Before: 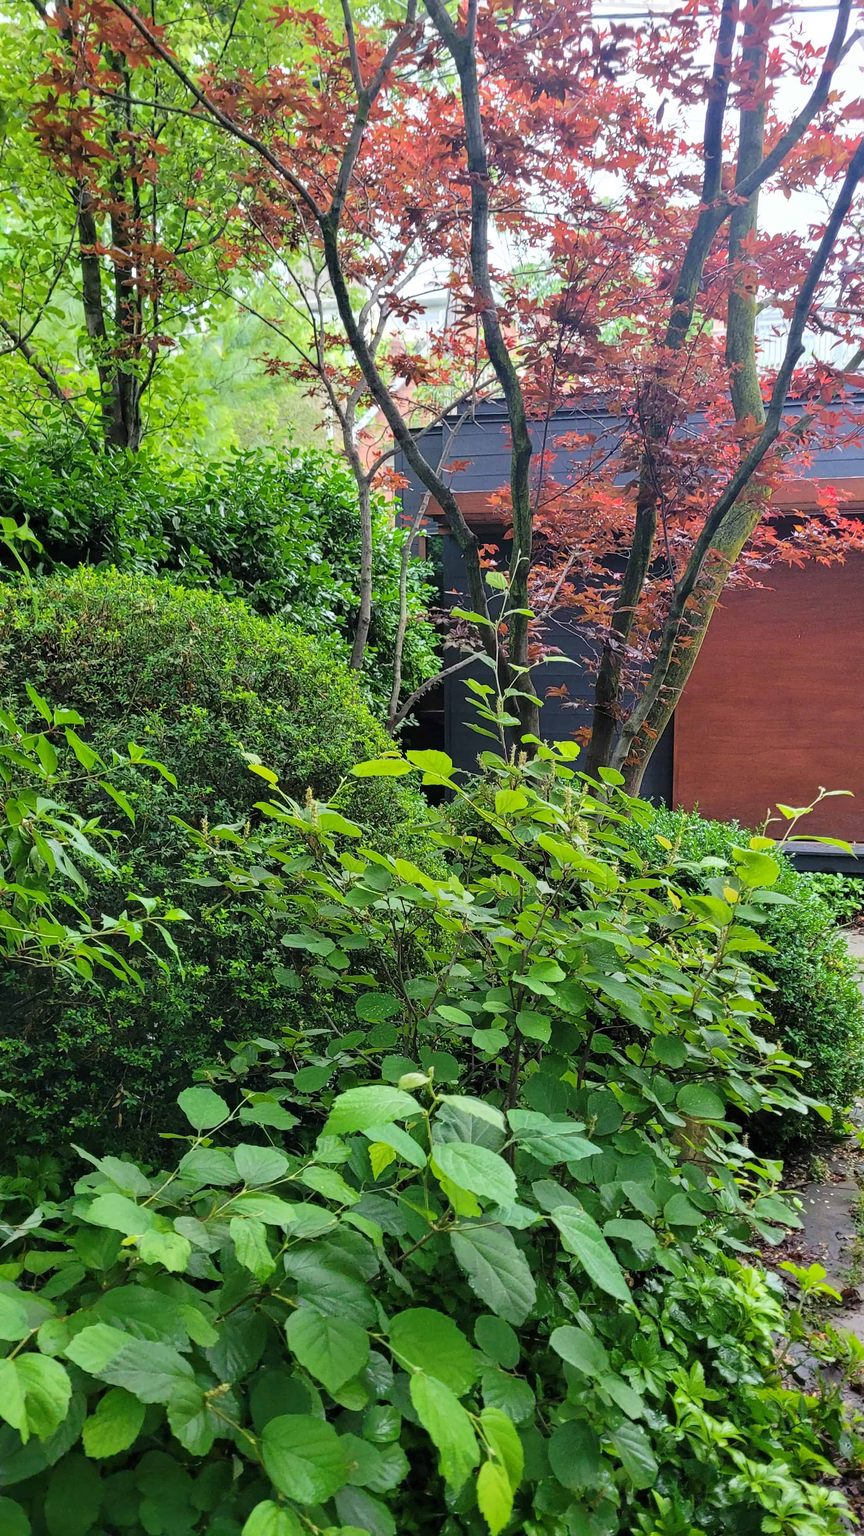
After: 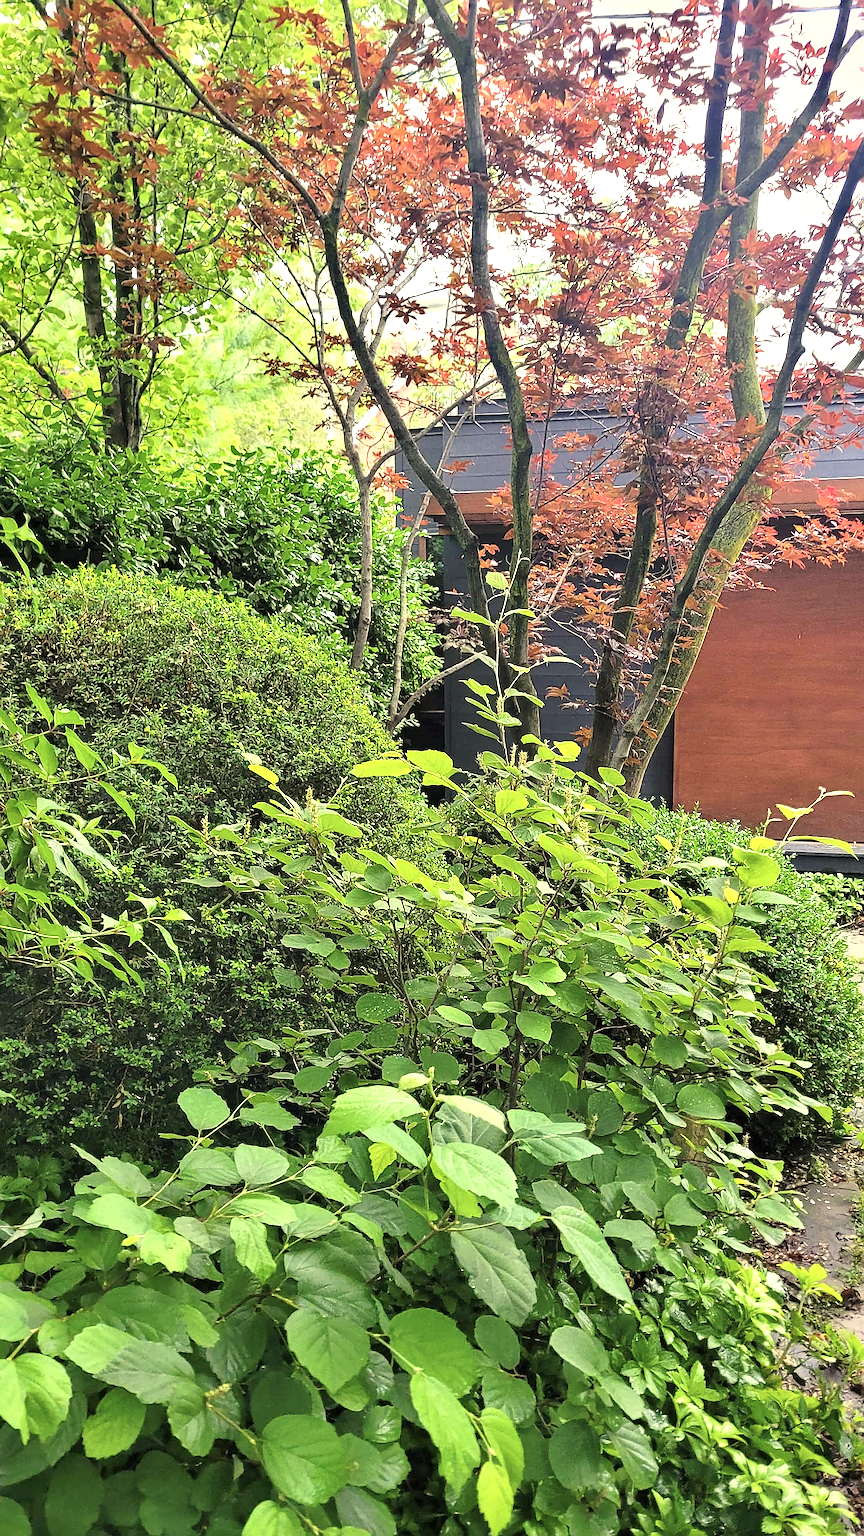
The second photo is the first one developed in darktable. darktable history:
color balance: input saturation 80.07%
sharpen: radius 1.4, amount 1.25, threshold 0.7
color correction: highlights a* 1.39, highlights b* 17.83
shadows and highlights: shadows 49, highlights -41, soften with gaussian
exposure: exposure 0.785 EV, compensate highlight preservation false
